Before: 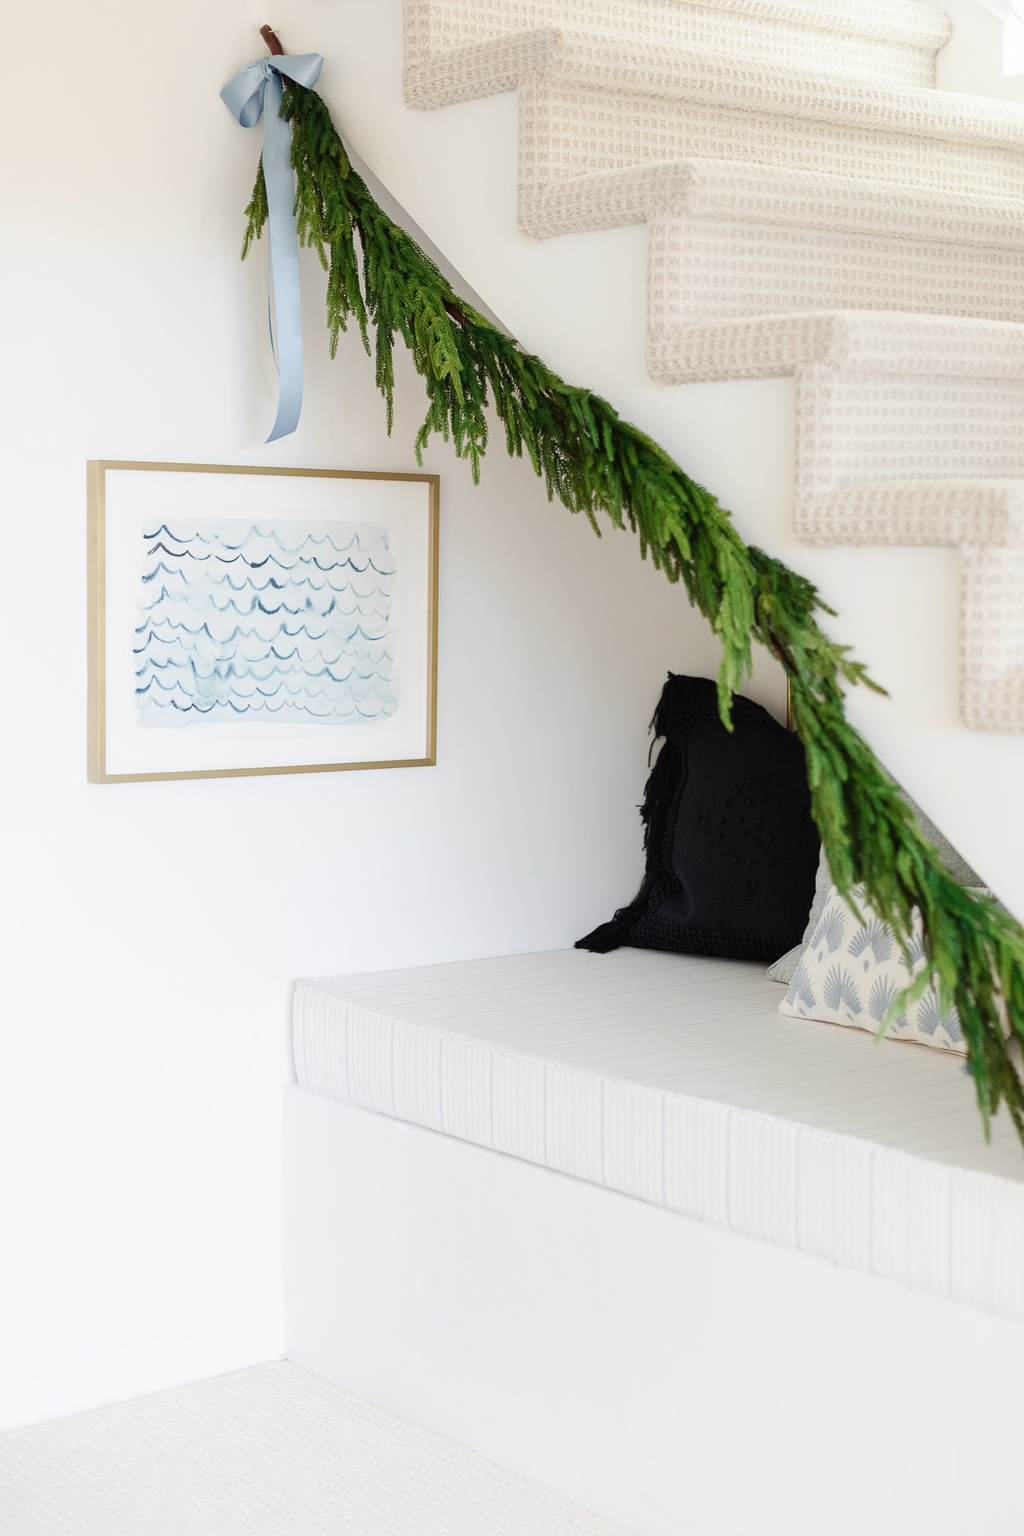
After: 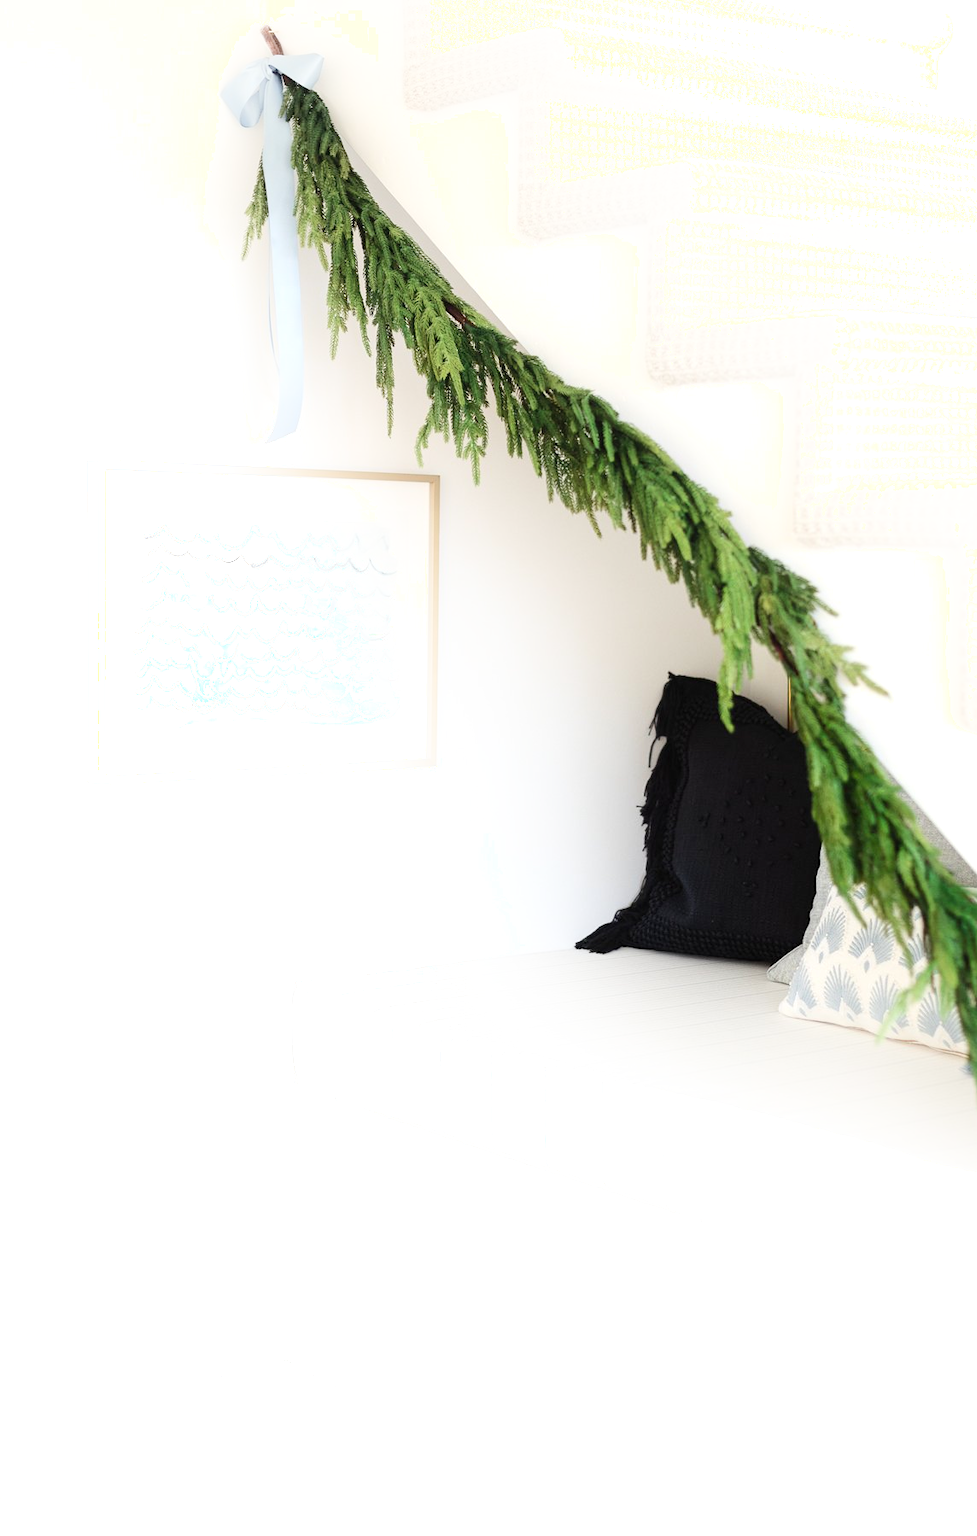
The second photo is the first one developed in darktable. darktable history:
crop: right 4.512%, bottom 0.019%
exposure: exposure 0.511 EV, compensate highlight preservation false
shadows and highlights: shadows -42.03, highlights 62.51, highlights color adjustment 0.854%, soften with gaussian
